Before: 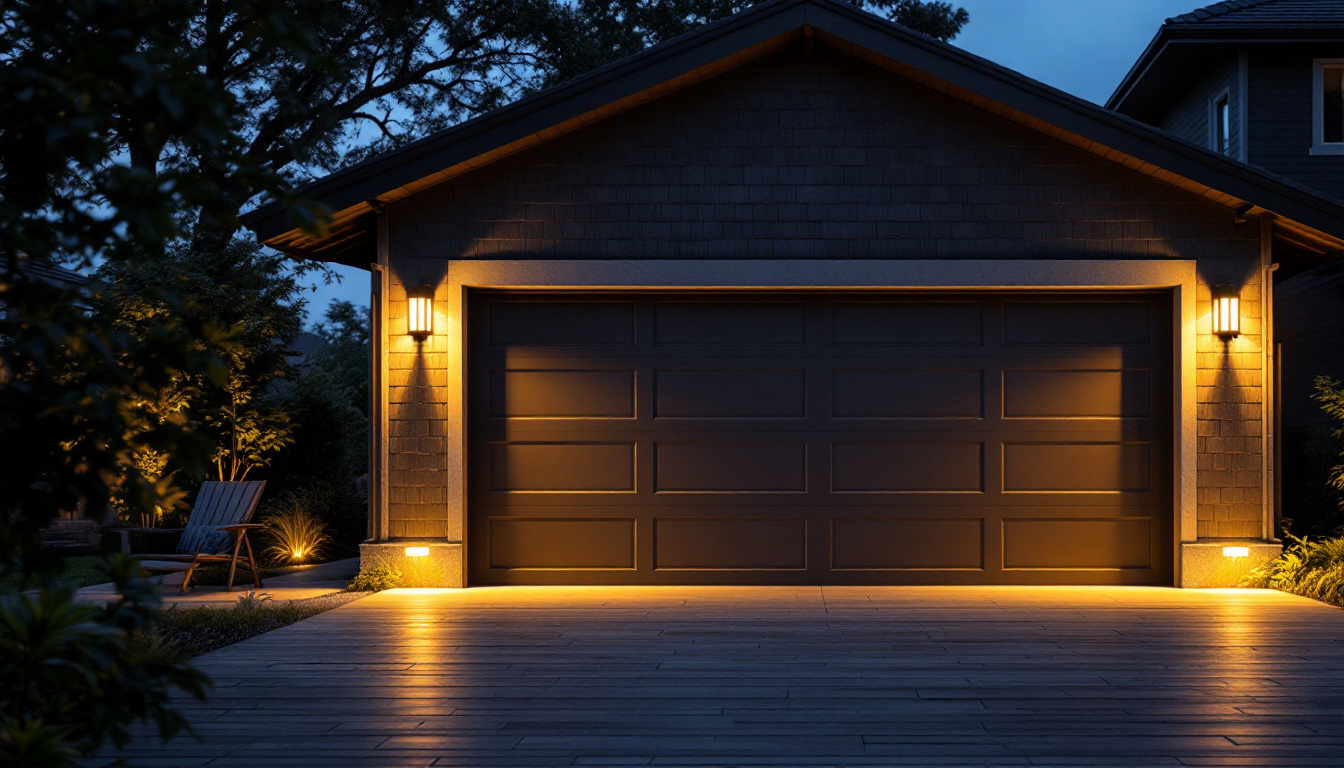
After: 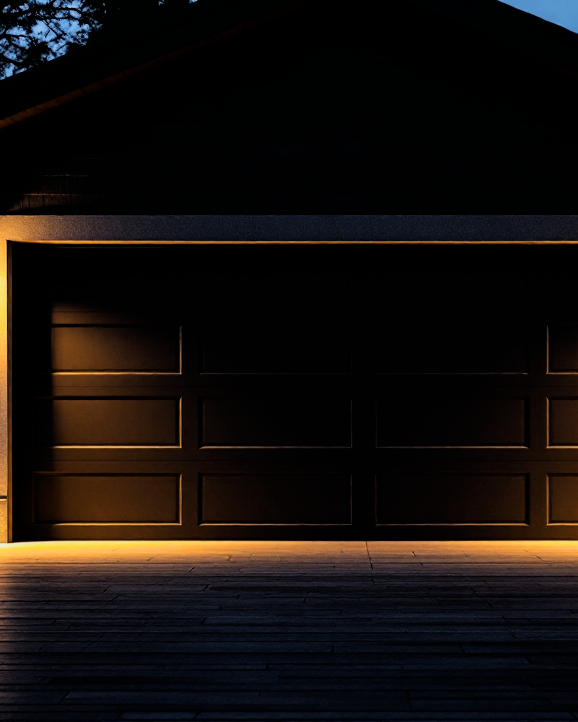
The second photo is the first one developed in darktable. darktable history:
crop: left 33.918%, top 5.933%, right 23.054%
filmic rgb: black relative exposure -5.01 EV, white relative exposure 3.51 EV, hardness 3.18, contrast 1.507, highlights saturation mix -49.07%
